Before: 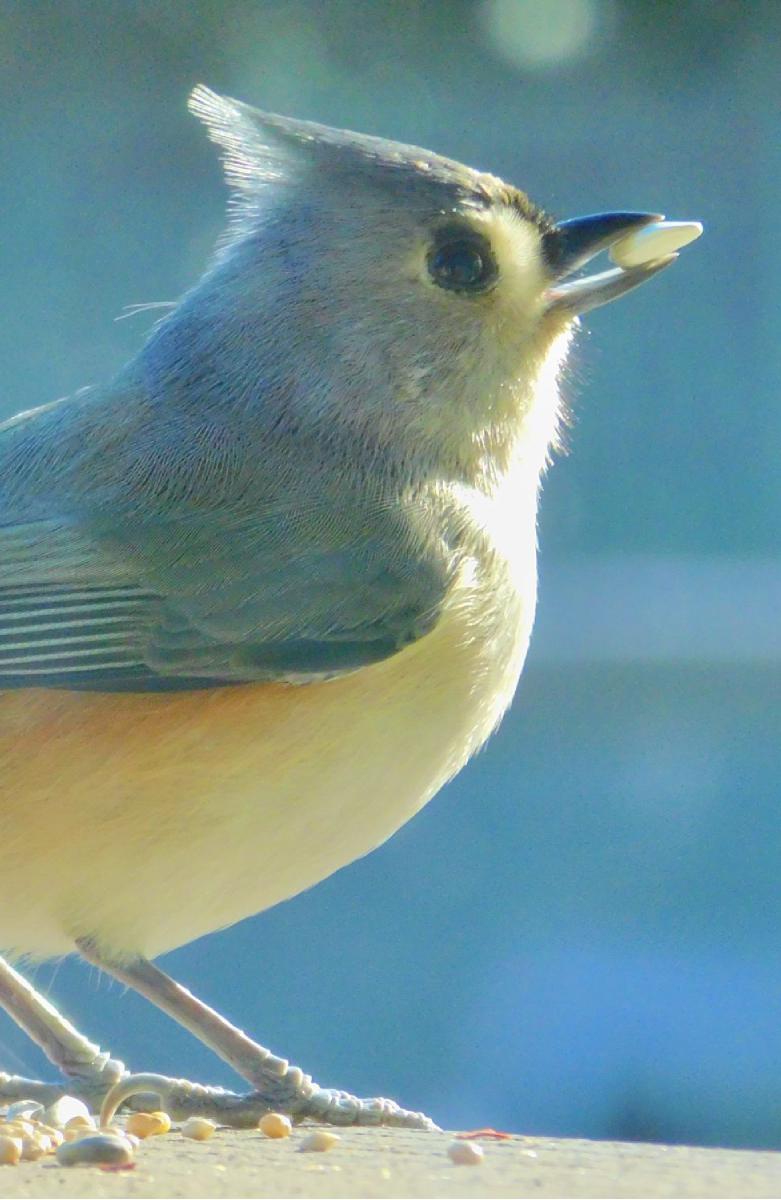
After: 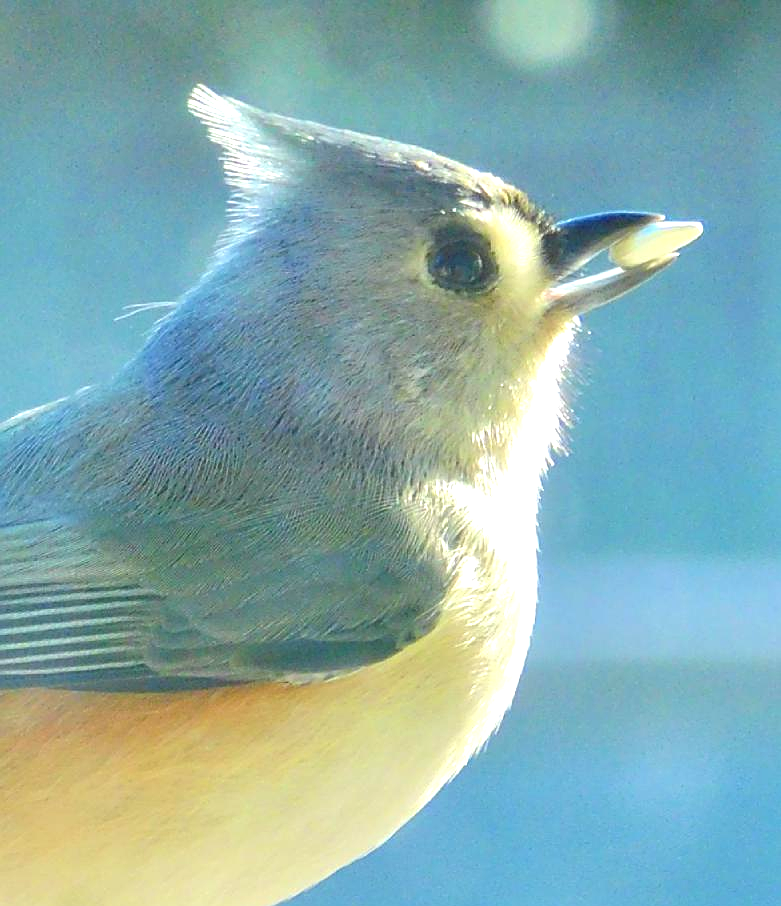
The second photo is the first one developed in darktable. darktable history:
crop: bottom 24.472%
exposure: black level correction 0, exposure 0.69 EV, compensate highlight preservation false
sharpen: on, module defaults
